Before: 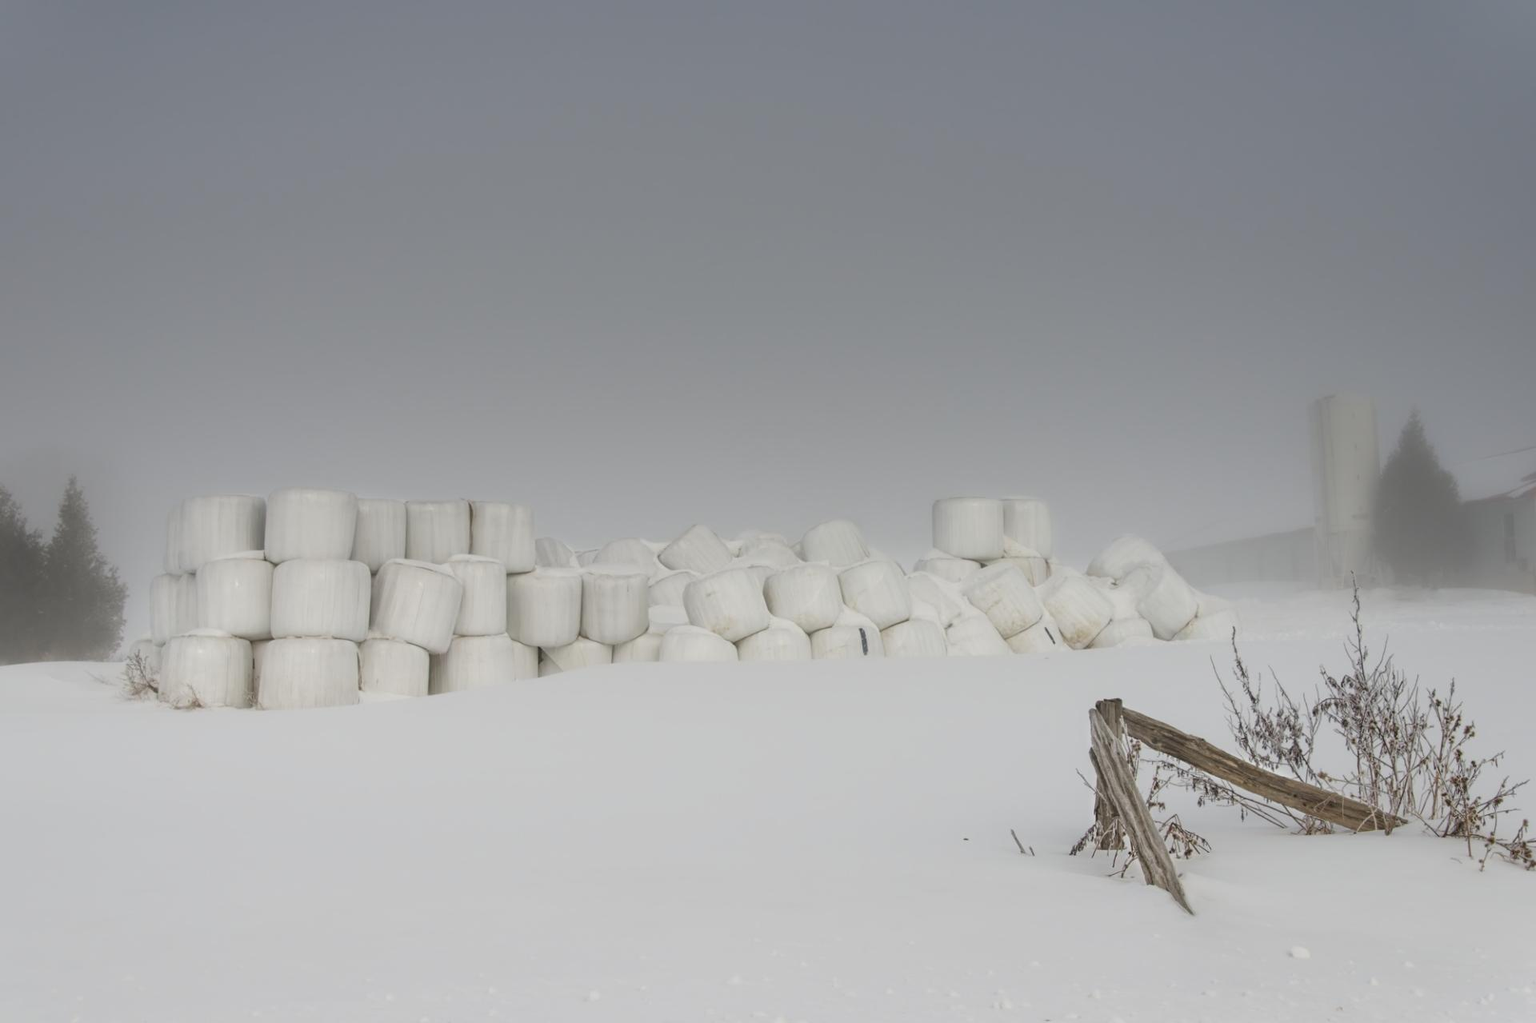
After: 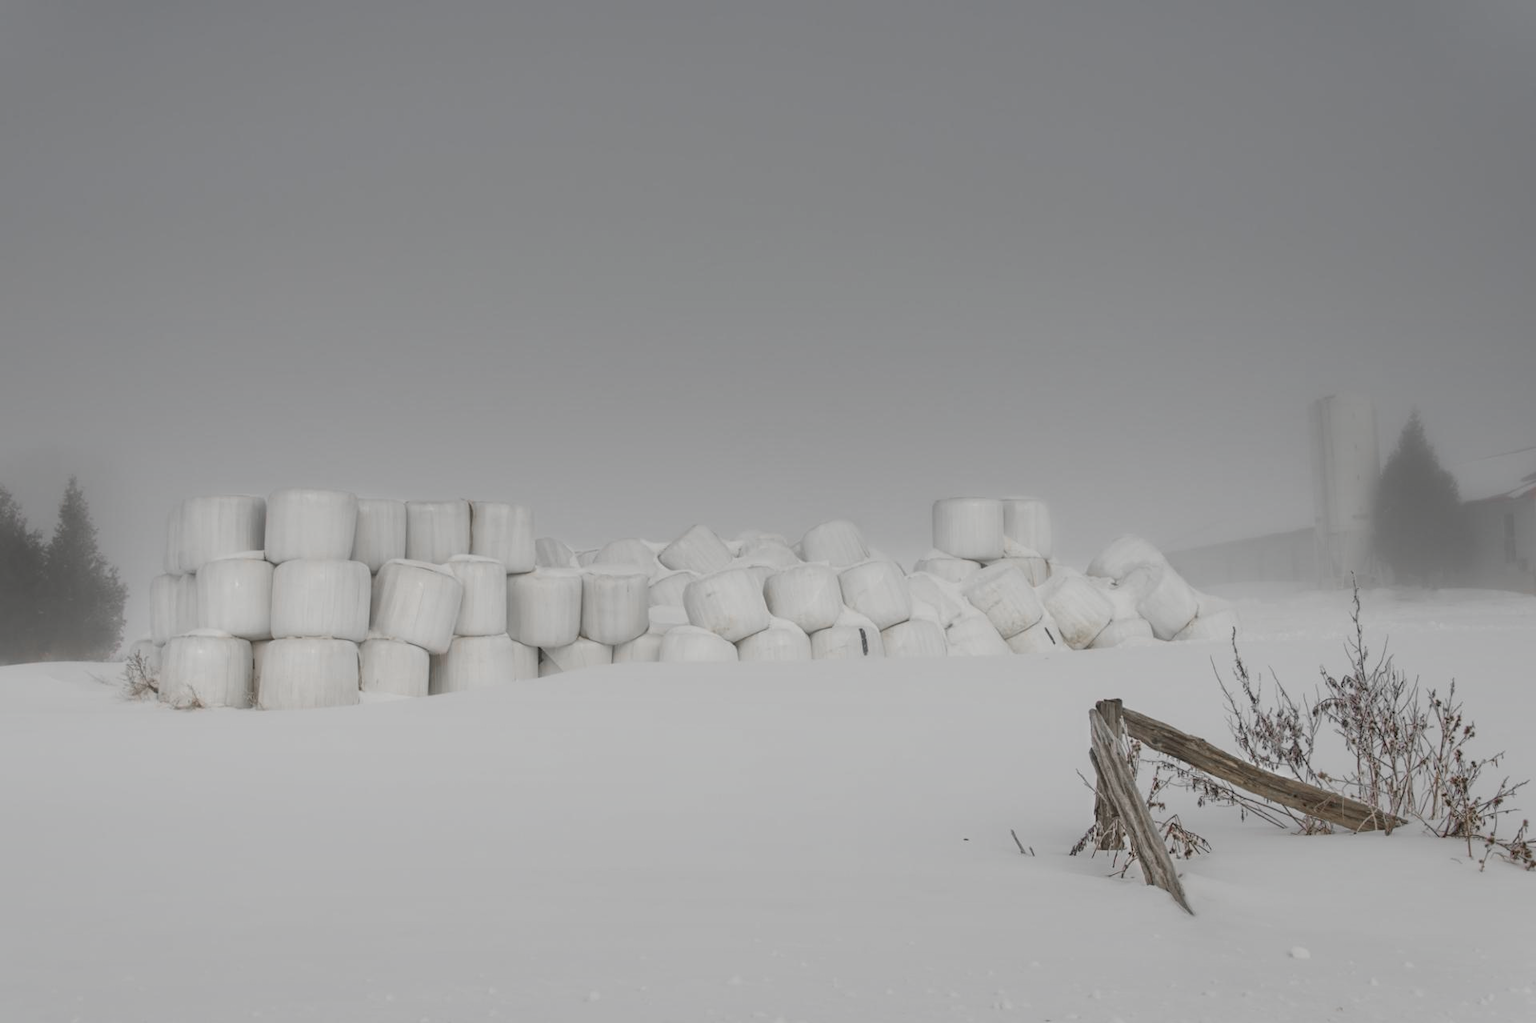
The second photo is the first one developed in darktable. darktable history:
graduated density: rotation -180°, offset 24.95
color zones: curves: ch1 [(0, 0.638) (0.193, 0.442) (0.286, 0.15) (0.429, 0.14) (0.571, 0.142) (0.714, 0.154) (0.857, 0.175) (1, 0.638)]
